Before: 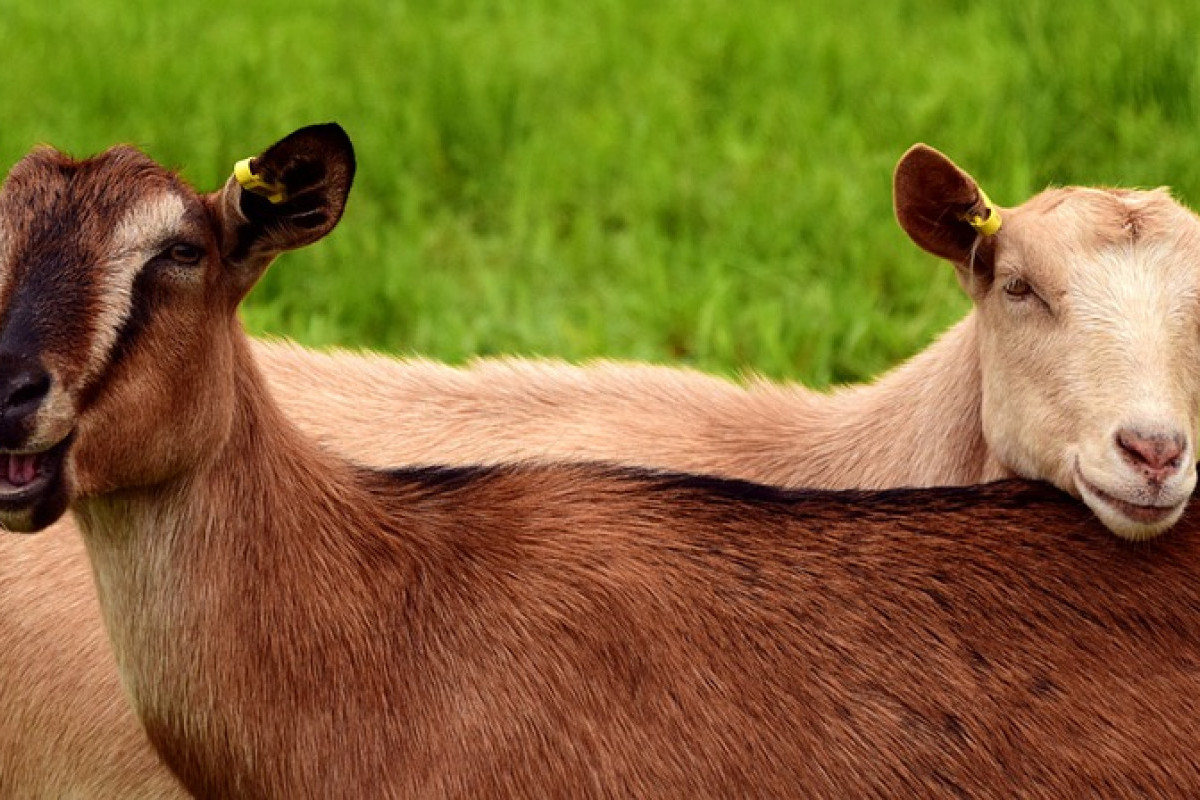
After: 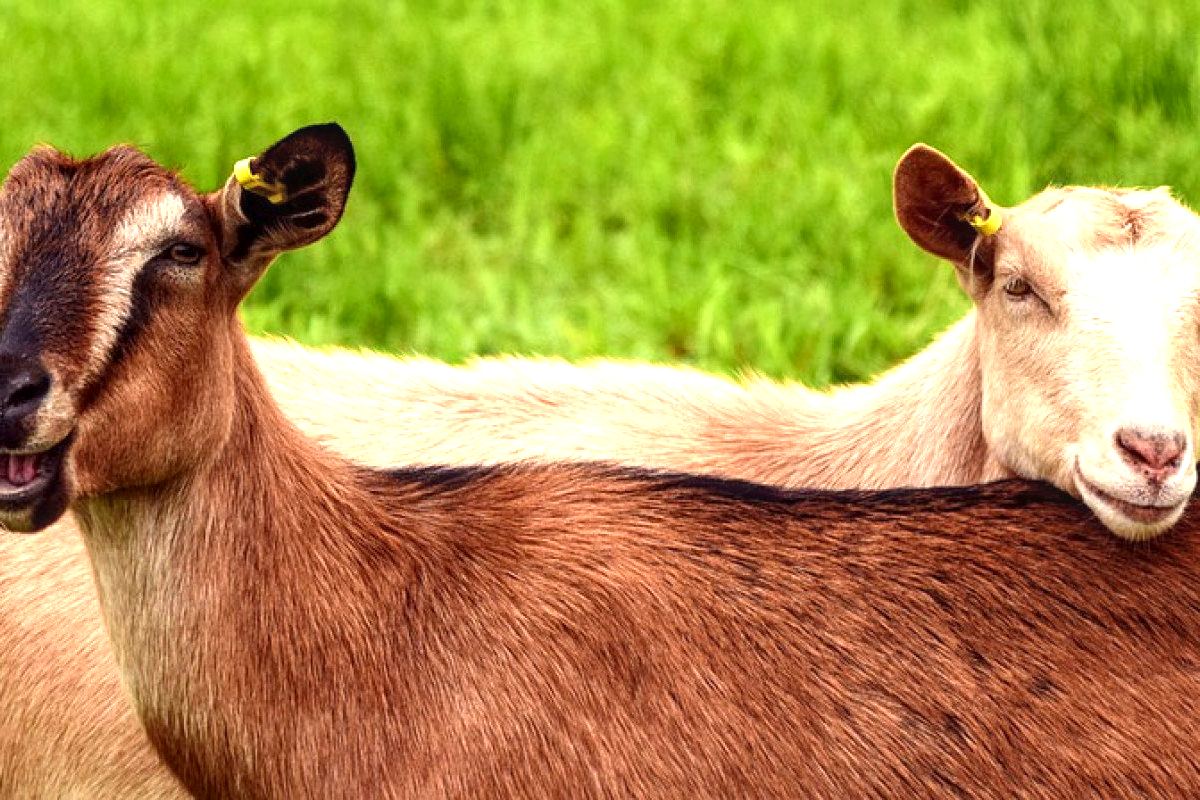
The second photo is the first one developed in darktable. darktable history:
local contrast: on, module defaults
exposure: exposure 0.999 EV, compensate highlight preservation false
